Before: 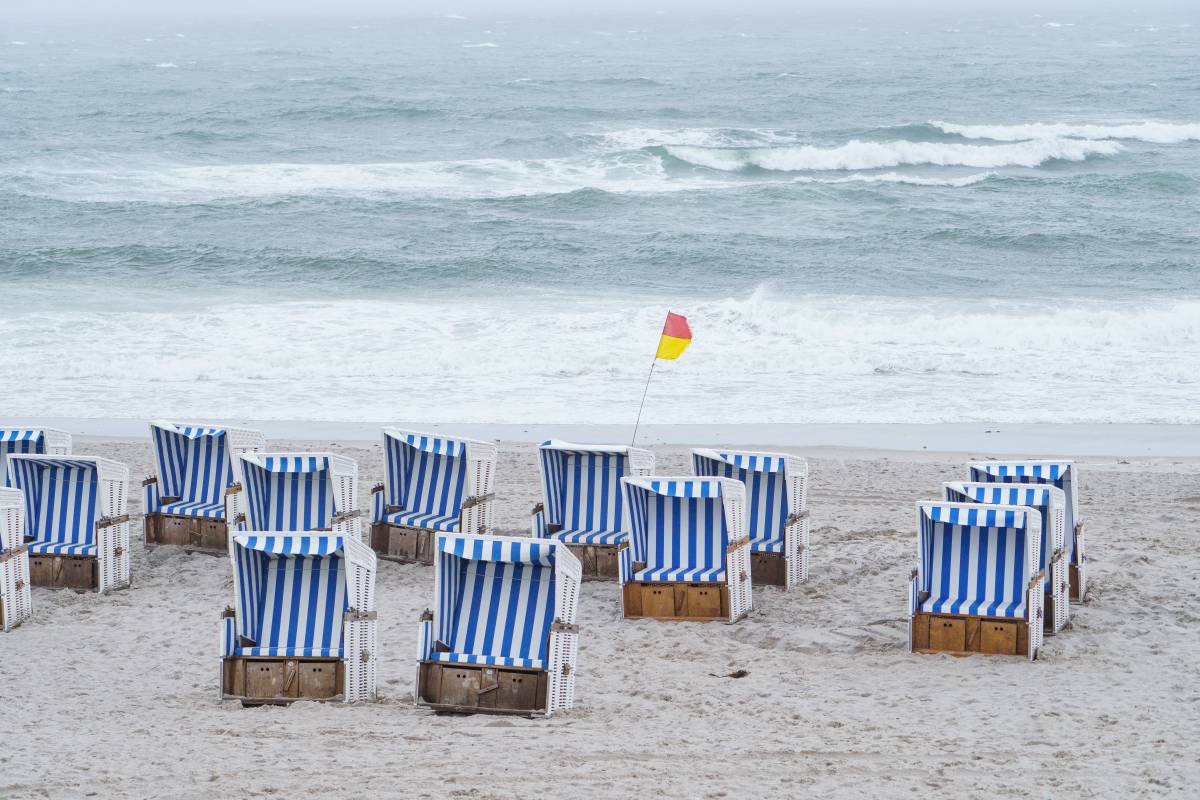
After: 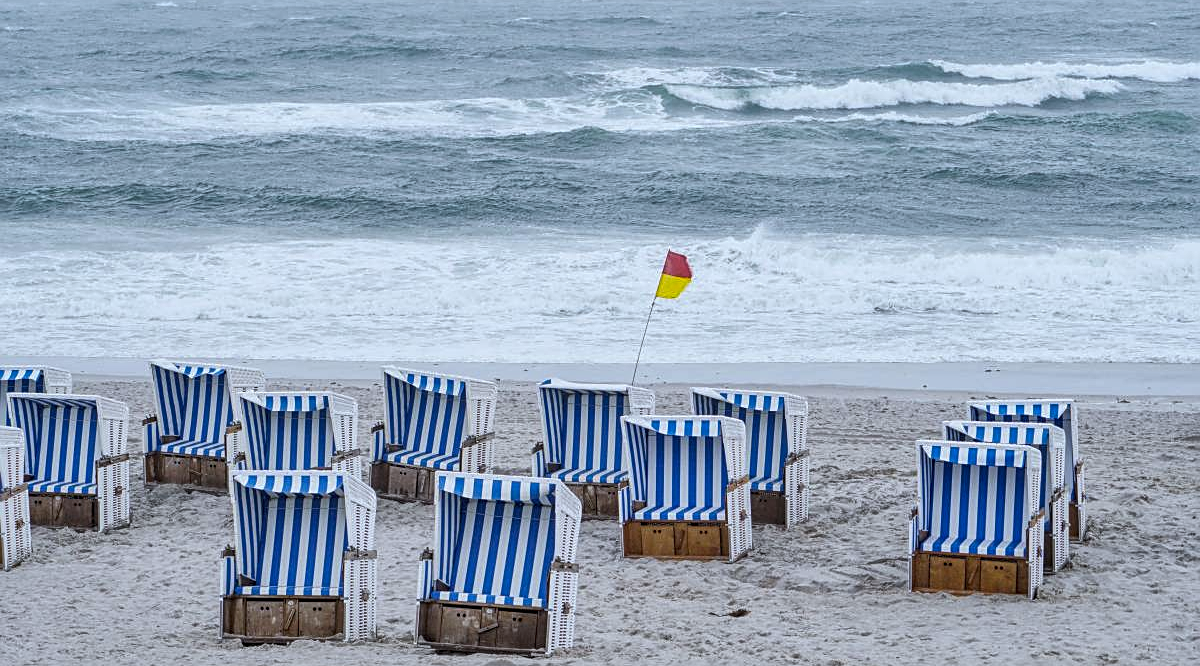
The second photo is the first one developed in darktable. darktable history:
white balance: red 0.967, blue 1.049
crop: top 7.625%, bottom 8.027%
sharpen: on, module defaults
local contrast: detail 130%
exposure: exposure -0.157 EV, compensate highlight preservation false
shadows and highlights: low approximation 0.01, soften with gaussian
tone equalizer: on, module defaults
